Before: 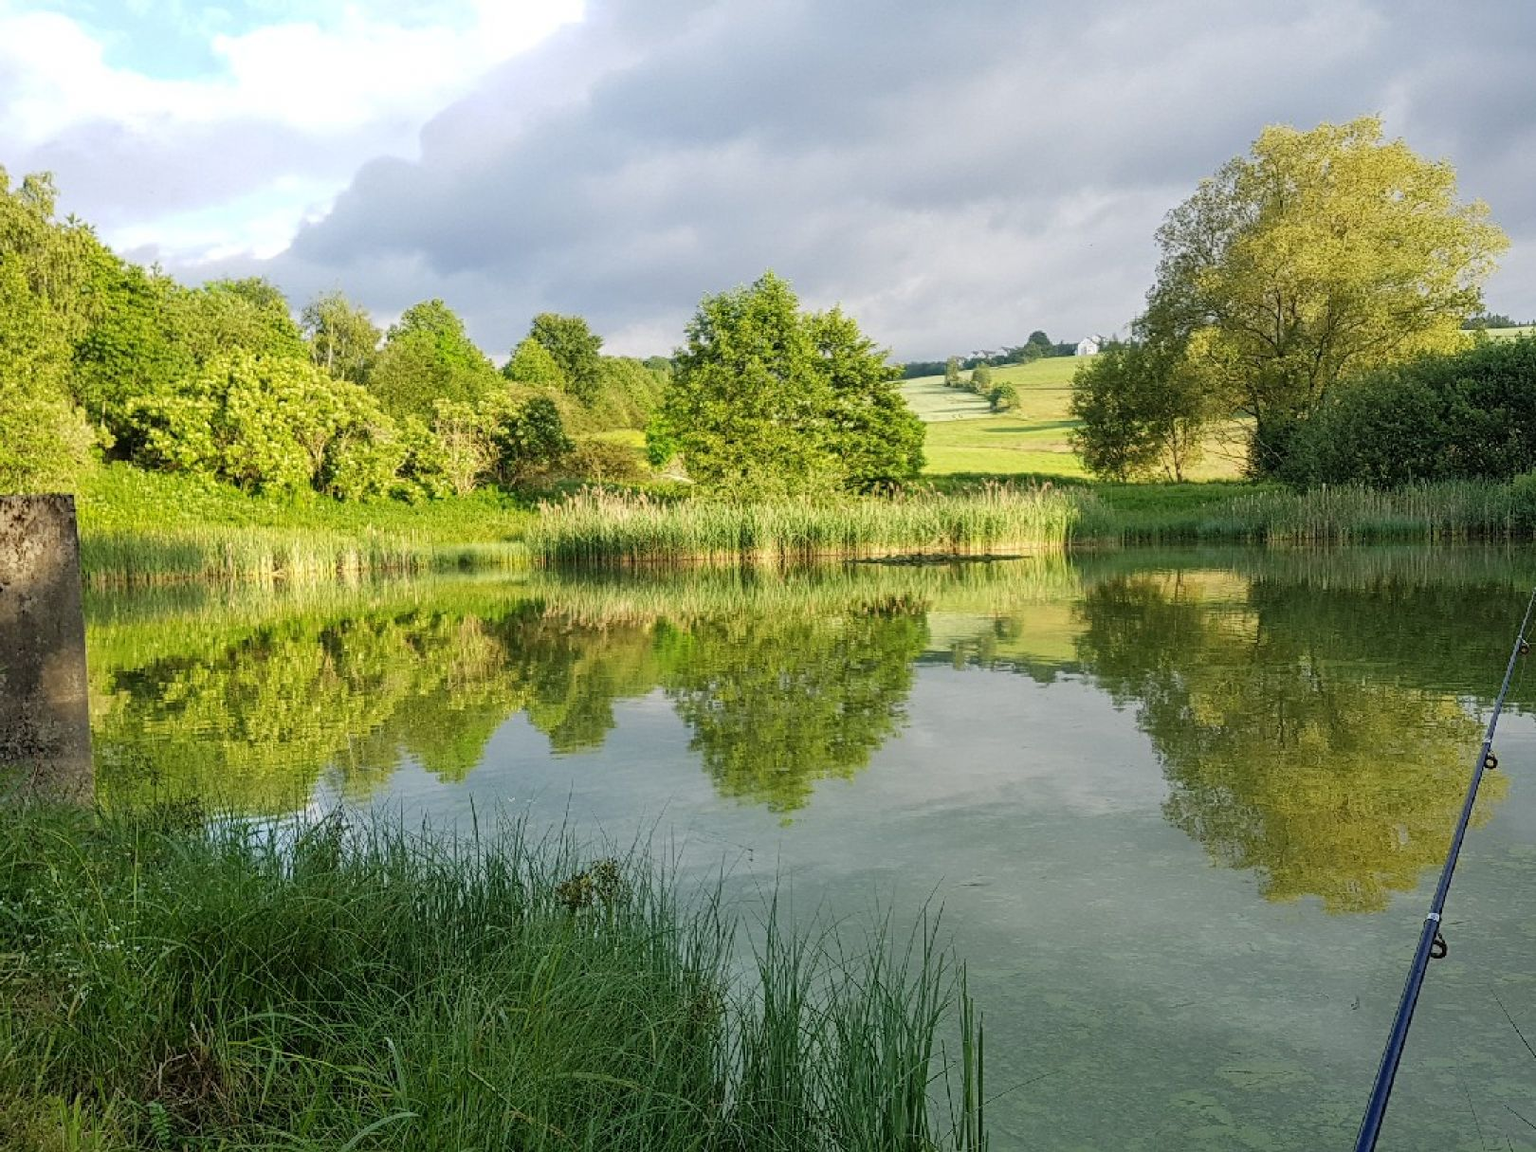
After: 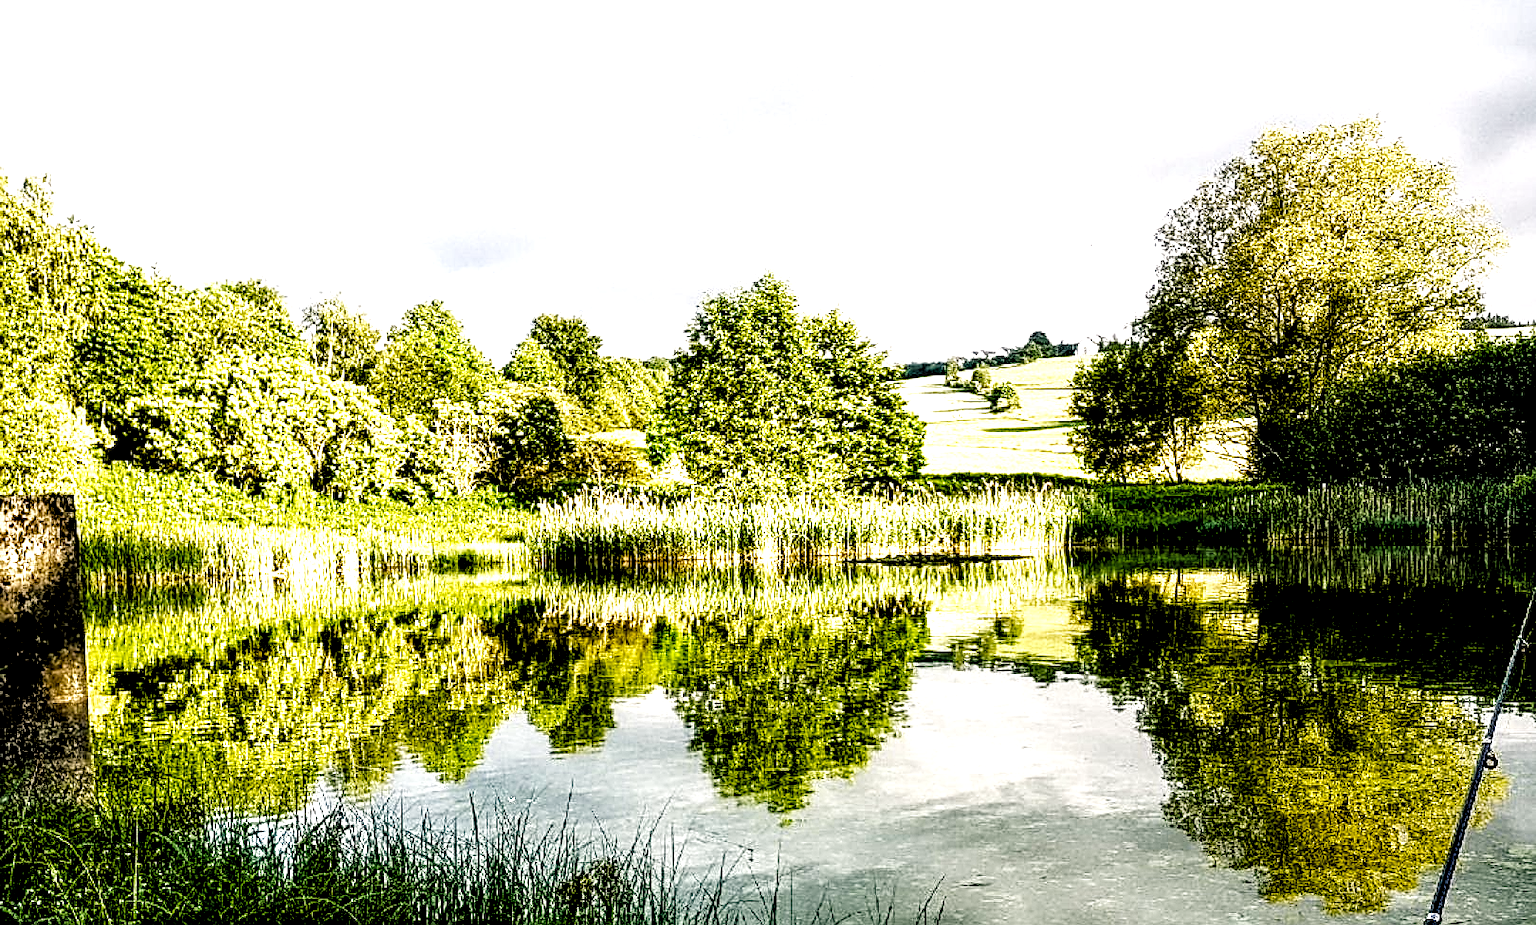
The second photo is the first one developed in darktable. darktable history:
haze removal: strength -0.09, adaptive false
color balance rgb: shadows lift › chroma 2%, shadows lift › hue 185.64°, power › luminance 1.48%, highlights gain › chroma 3%, highlights gain › hue 54.51°, global offset › luminance -0.4%, perceptual saturation grading › highlights -18.47%, perceptual saturation grading › mid-tones 6.62%, perceptual saturation grading › shadows 28.22%, perceptual brilliance grading › highlights 15.68%, perceptual brilliance grading › shadows -14.29%, global vibrance 25.96%, contrast 6.45%
exposure: black level correction 0.04, exposure 0.5 EV, compensate highlight preservation false
levels: levels [0.182, 0.542, 0.902]
crop: bottom 19.644%
sharpen: on, module defaults
local contrast: highlights 19%, detail 186%
filmic rgb: black relative exposure -16 EV, white relative exposure 5.31 EV, hardness 5.9, contrast 1.25, preserve chrominance no, color science v5 (2021)
